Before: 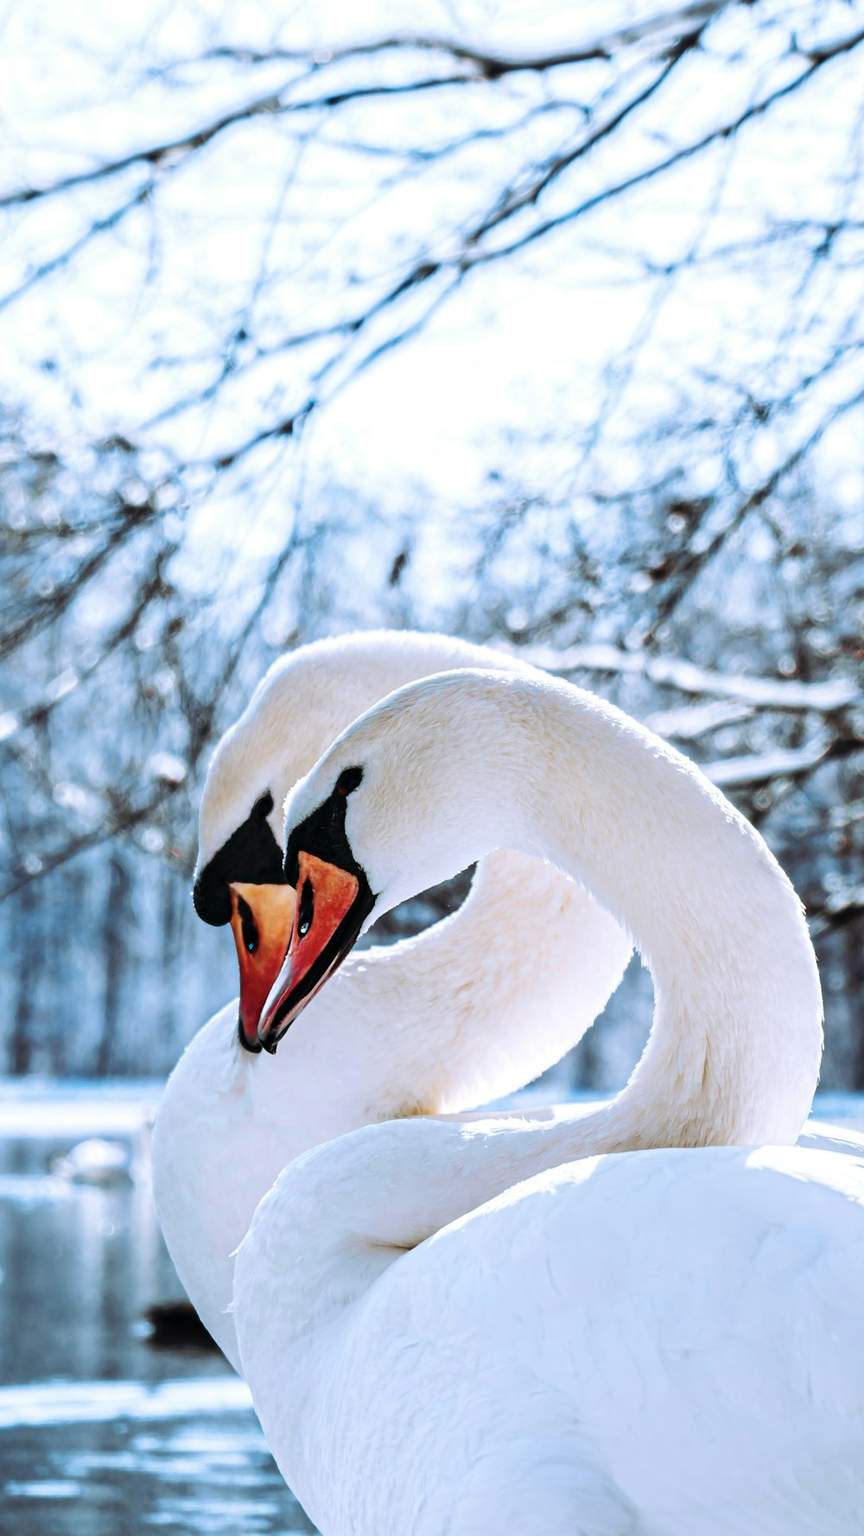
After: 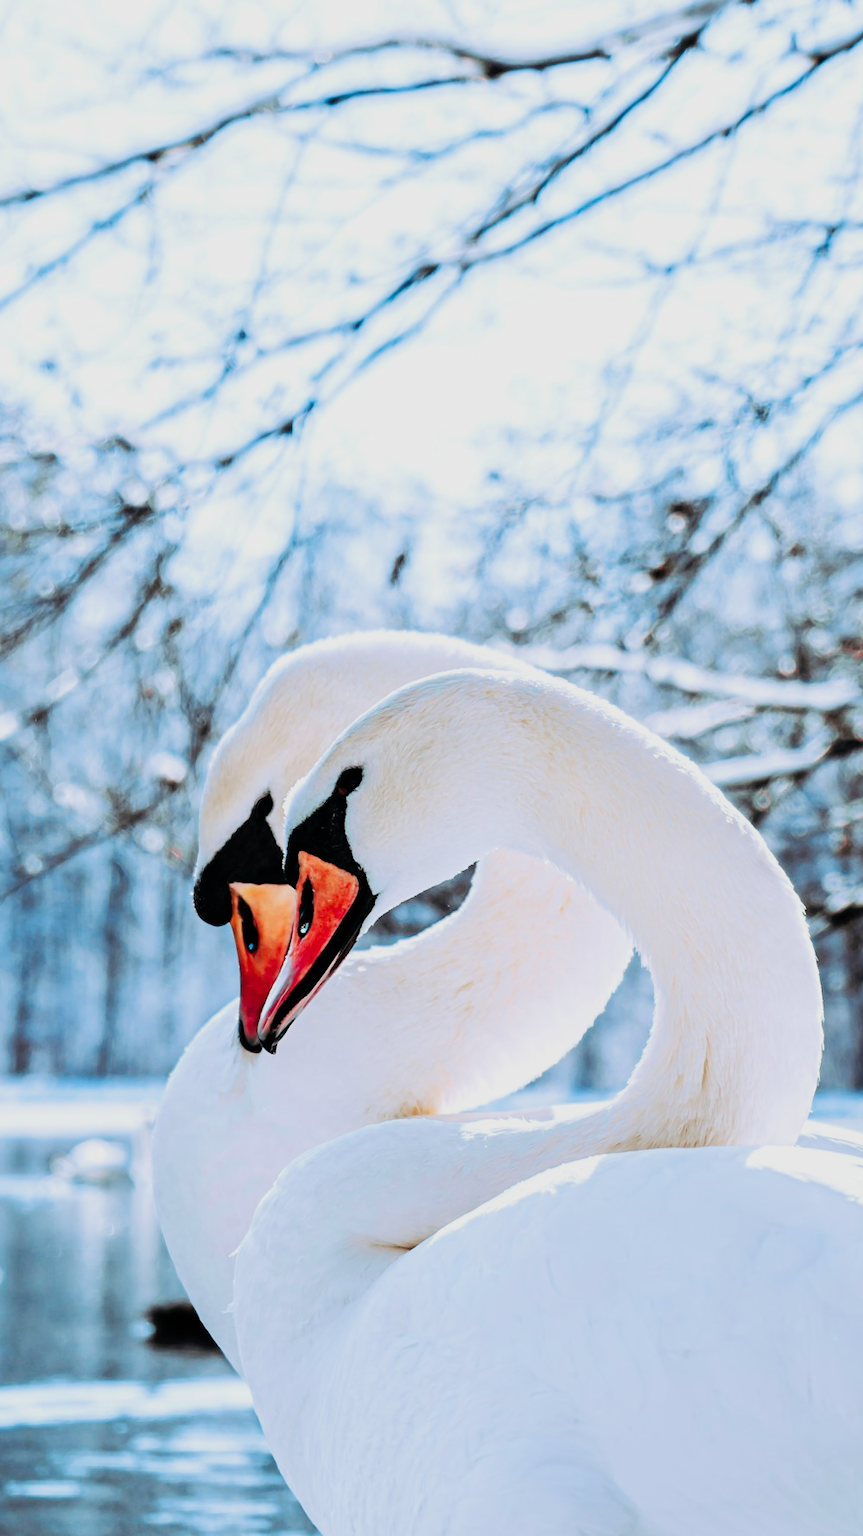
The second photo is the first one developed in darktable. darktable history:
filmic rgb: black relative exposure -7.65 EV, white relative exposure 4.56 EV, hardness 3.61
exposure: exposure 0.611 EV, compensate exposure bias true, compensate highlight preservation false
